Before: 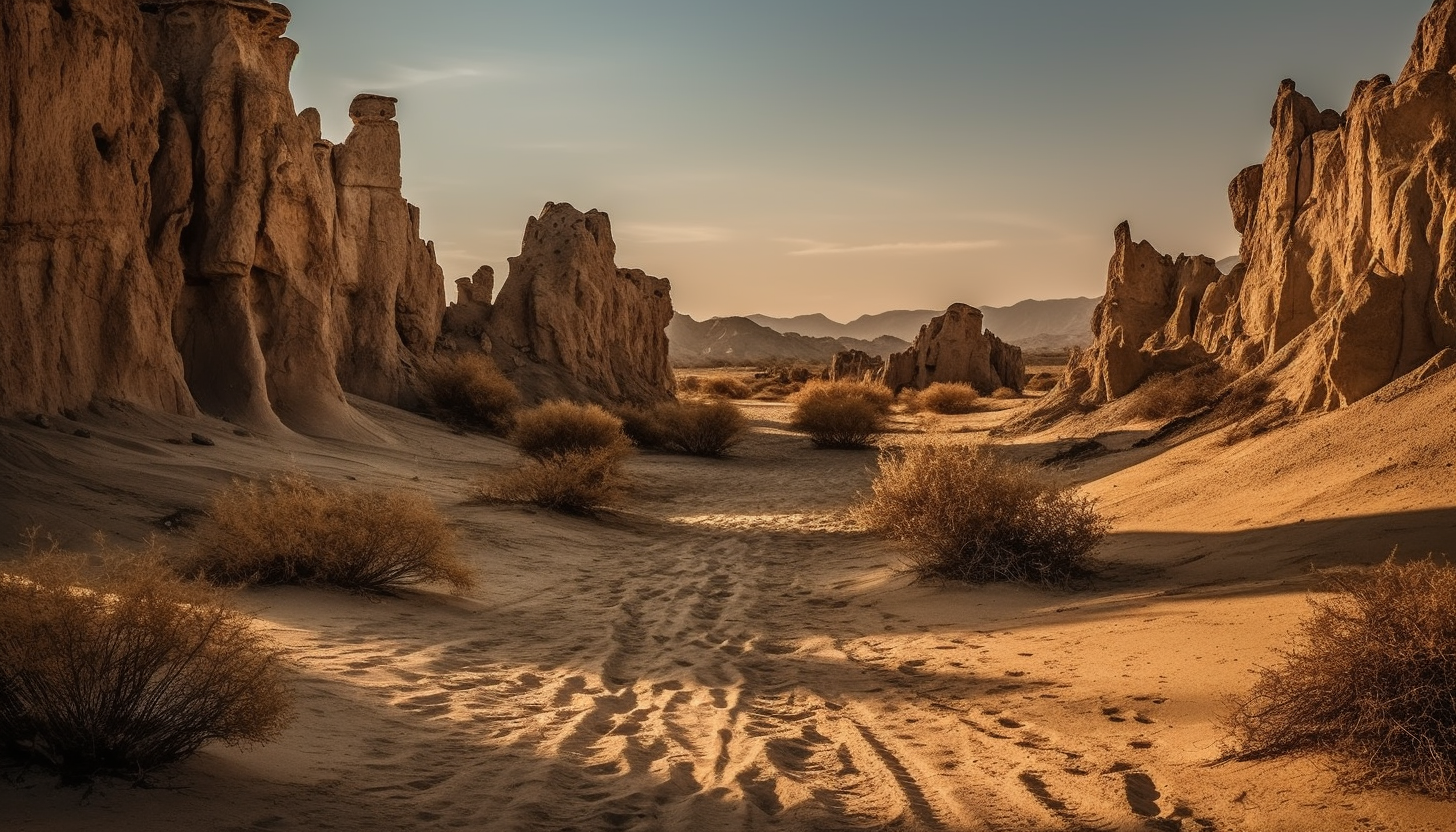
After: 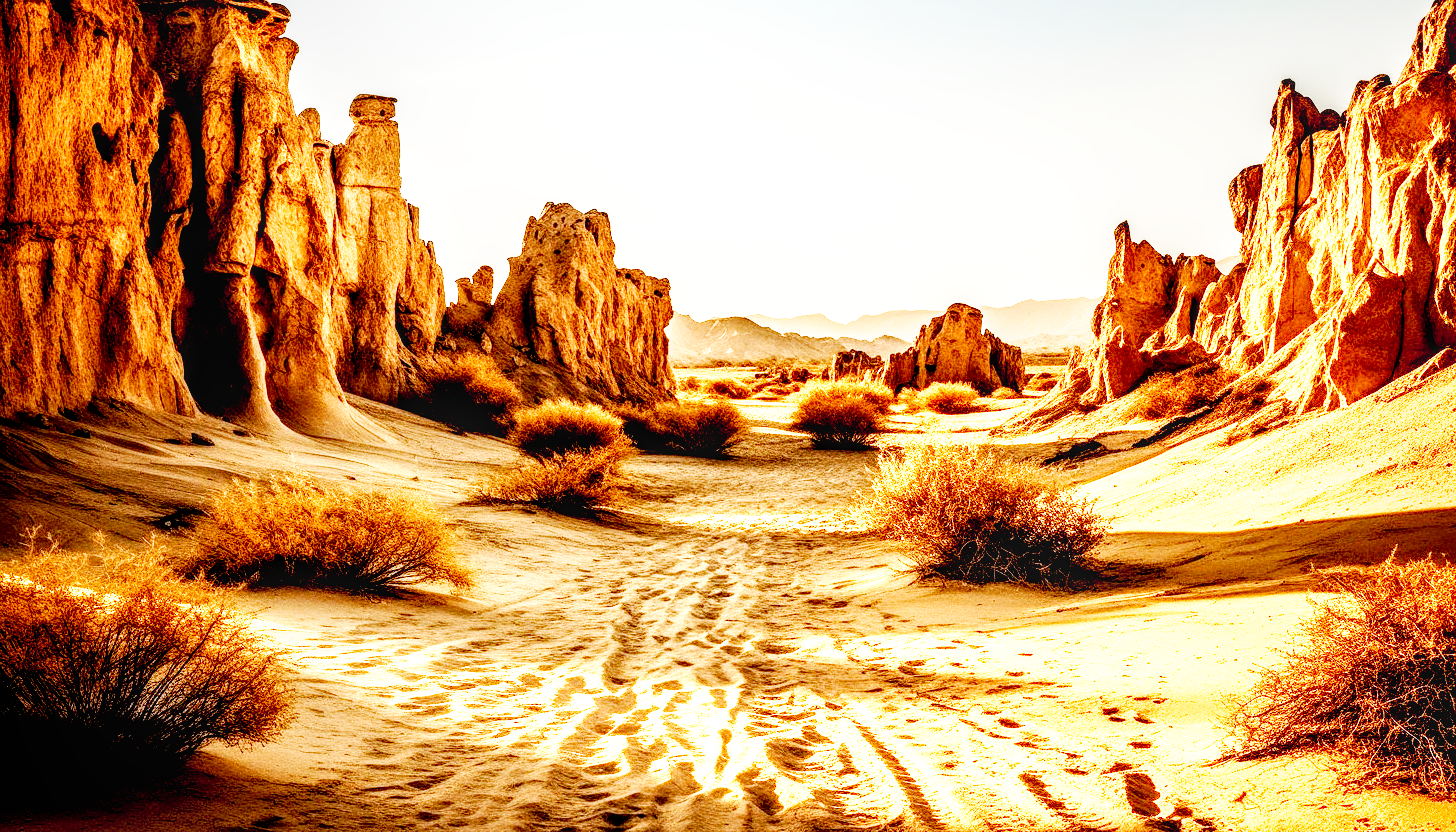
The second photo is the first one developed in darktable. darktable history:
base curve: curves: ch0 [(0, 0) (0.007, 0.004) (0.027, 0.03) (0.046, 0.07) (0.207, 0.54) (0.442, 0.872) (0.673, 0.972) (1, 1)], preserve colors none
exposure: black level correction 0.014, exposure 1.794 EV, compensate highlight preservation false
local contrast: on, module defaults
